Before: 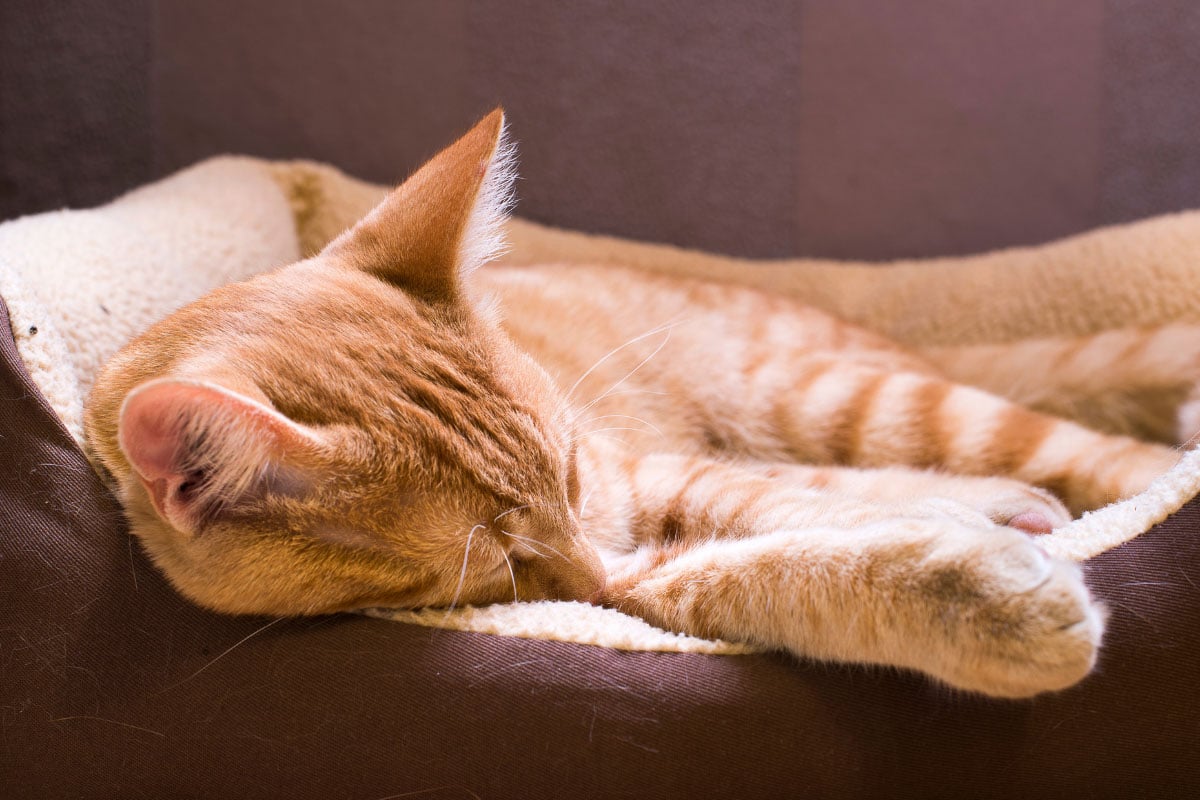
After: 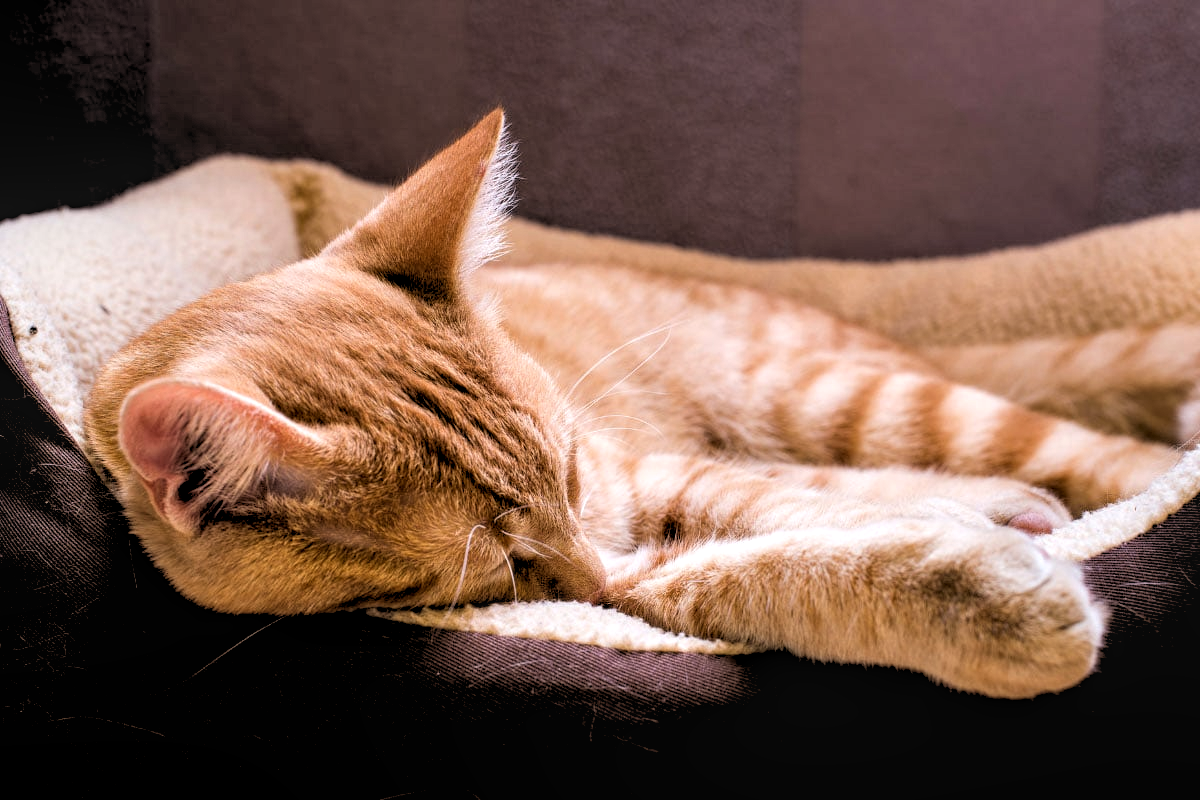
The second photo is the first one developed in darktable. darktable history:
rgb levels: levels [[0.034, 0.472, 0.904], [0, 0.5, 1], [0, 0.5, 1]]
local contrast: on, module defaults
